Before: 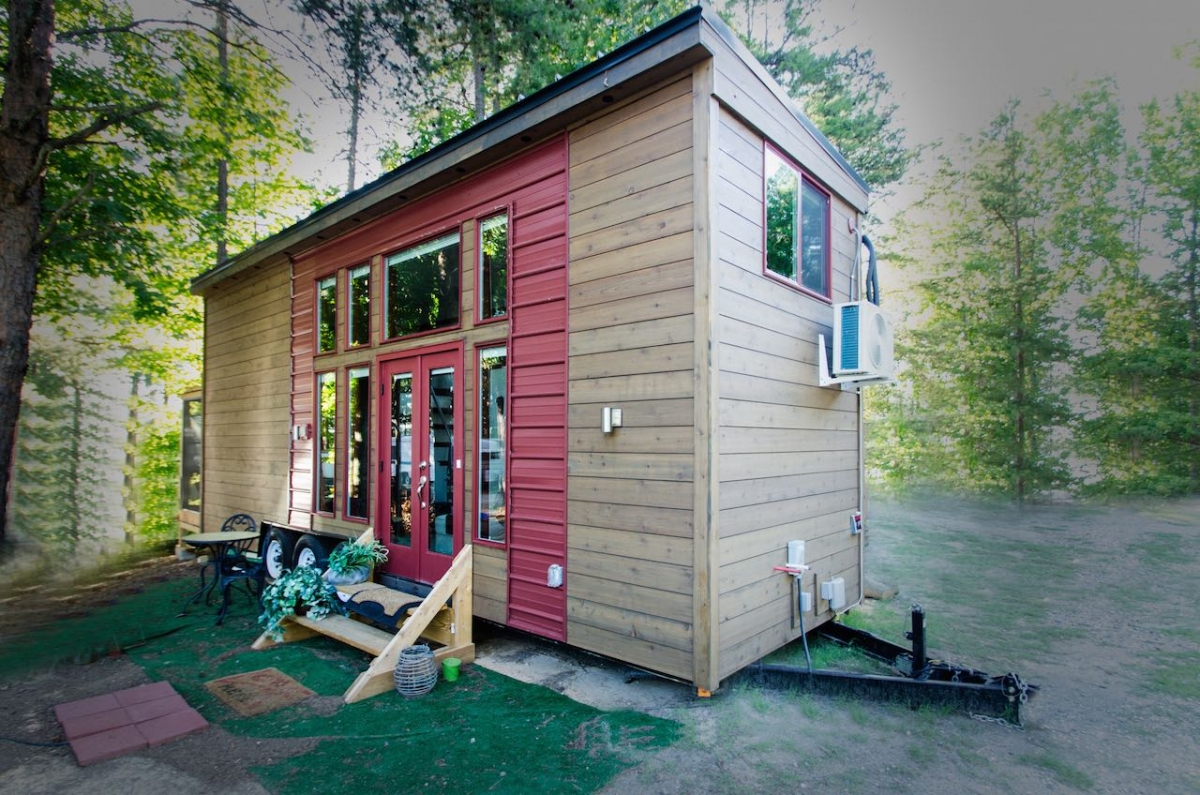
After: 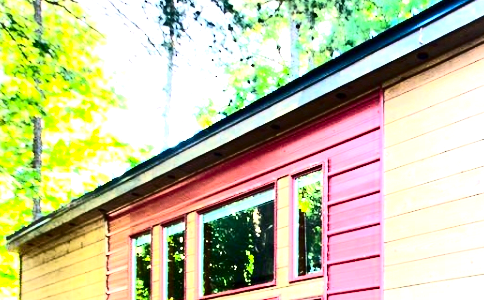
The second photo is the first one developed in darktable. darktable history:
contrast brightness saturation: contrast 0.396, brightness 0.1, saturation 0.209
crop: left 15.496%, top 5.452%, right 44.095%, bottom 56.75%
tone curve: color space Lab, independent channels, preserve colors none
tone equalizer: -8 EV -0.765 EV, -7 EV -0.726 EV, -6 EV -0.626 EV, -5 EV -0.386 EV, -3 EV 0.389 EV, -2 EV 0.6 EV, -1 EV 0.687 EV, +0 EV 0.78 EV, edges refinement/feathering 500, mask exposure compensation -1.57 EV, preserve details no
exposure: black level correction 0.001, exposure 1.728 EV, compensate highlight preservation false
